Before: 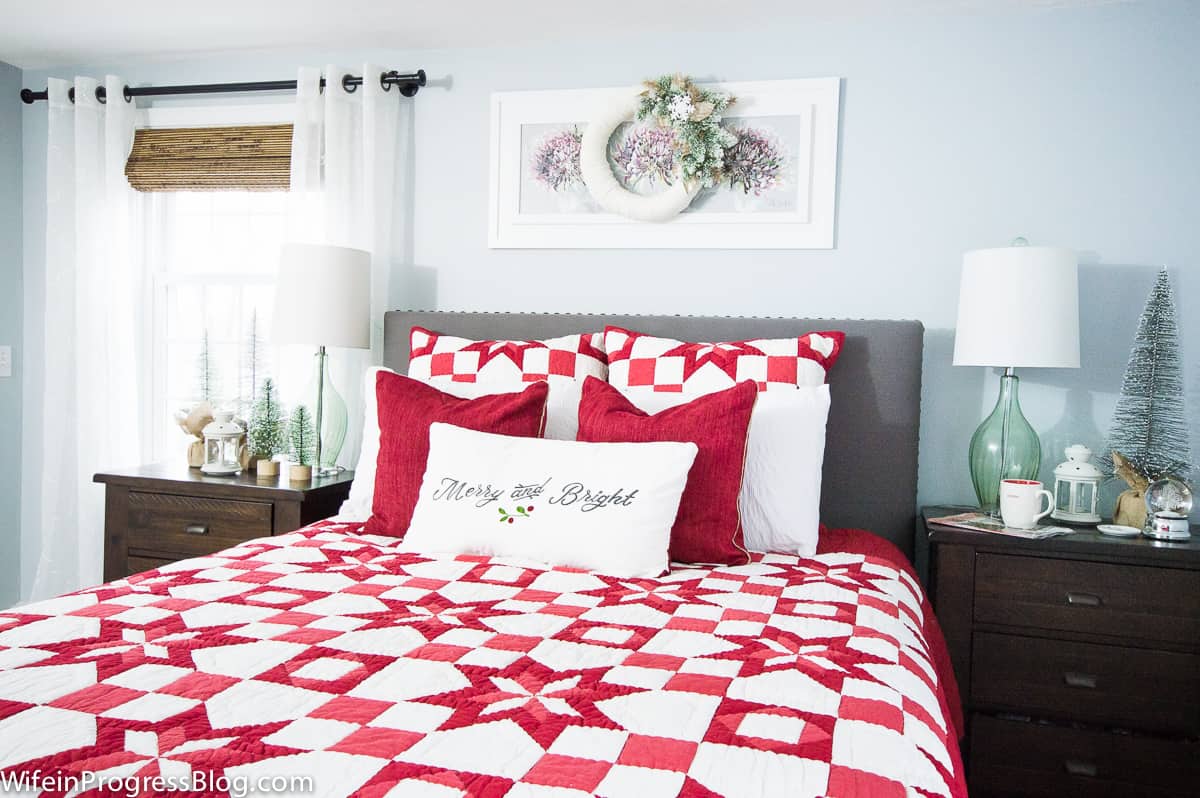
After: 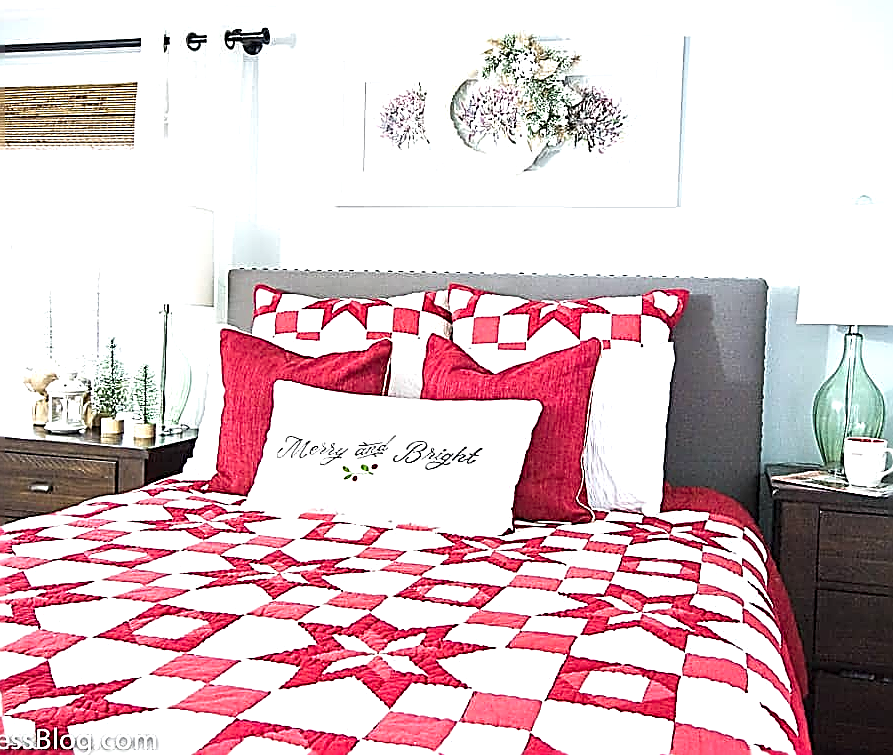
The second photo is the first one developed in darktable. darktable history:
exposure: black level correction 0, exposure 0.699 EV, compensate exposure bias true, compensate highlight preservation false
sharpen: amount 1.994
crop and rotate: left 13.045%, top 5.368%, right 12.53%
